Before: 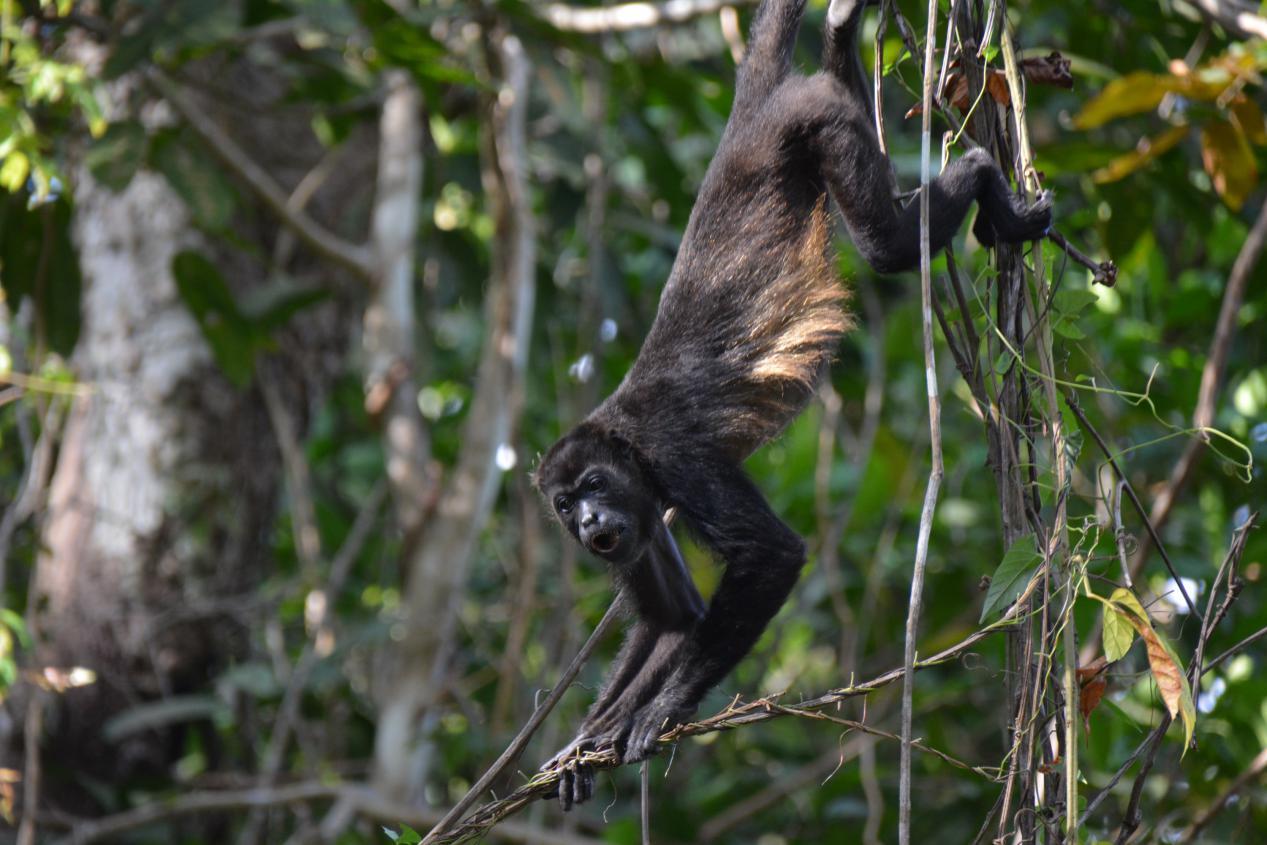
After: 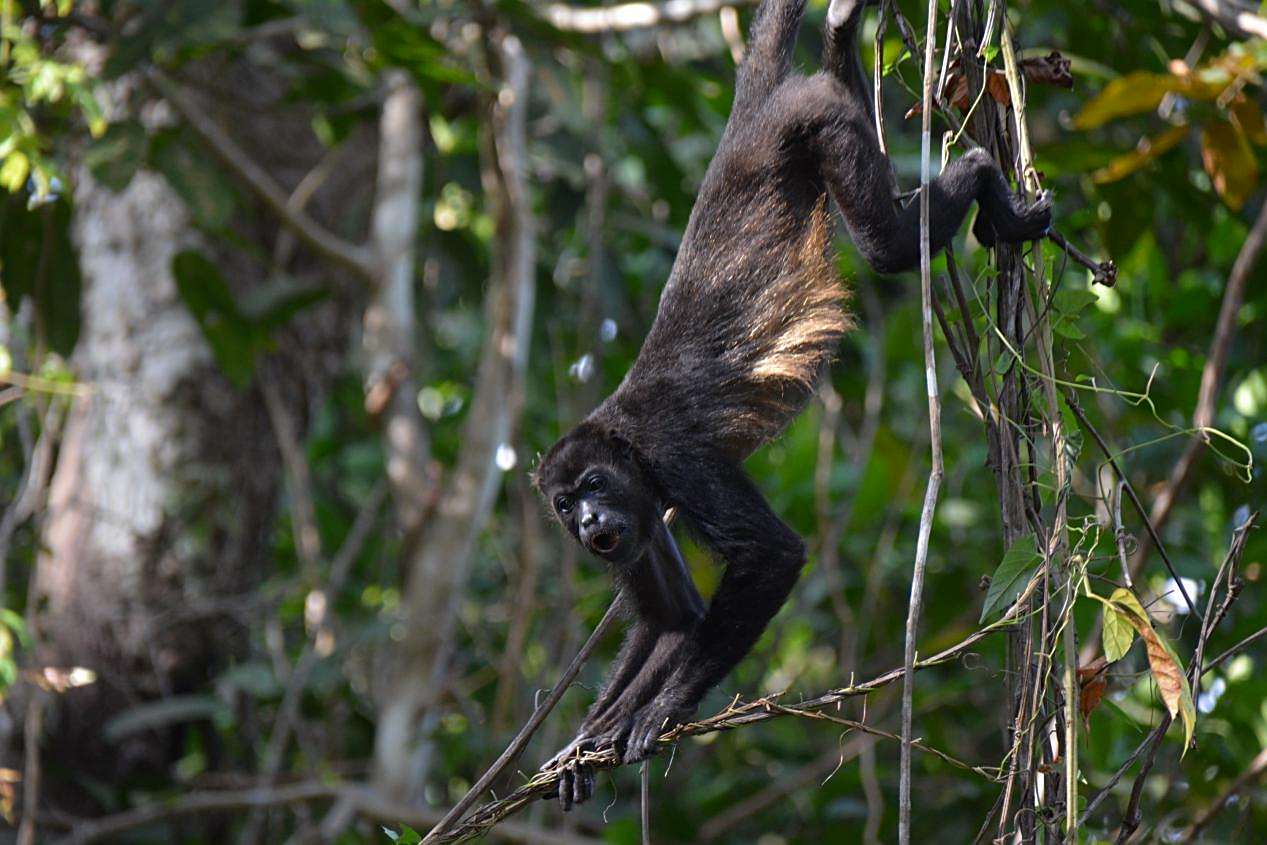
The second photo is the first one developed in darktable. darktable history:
shadows and highlights: shadows -41.65, highlights 64.27, soften with gaussian
sharpen: on, module defaults
